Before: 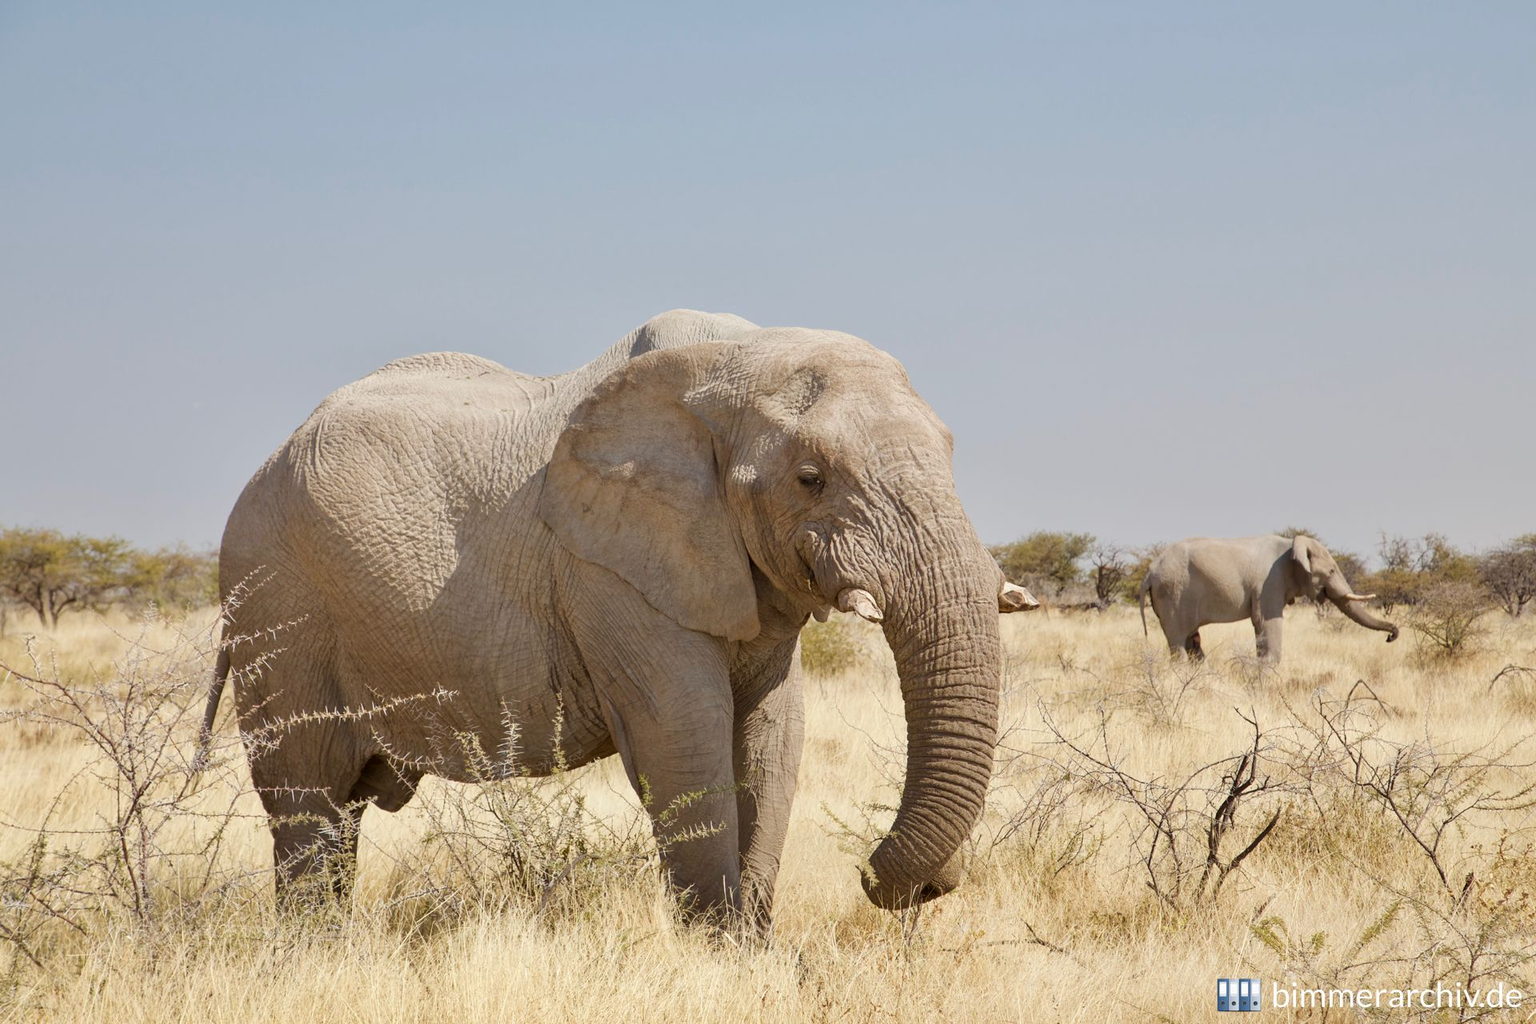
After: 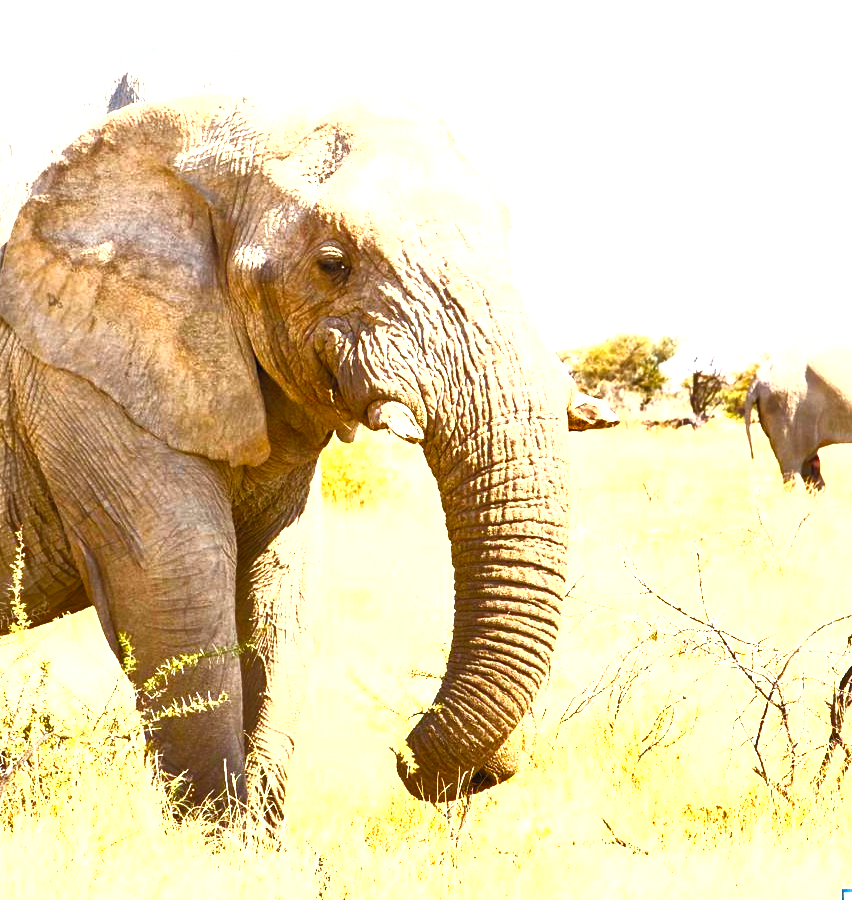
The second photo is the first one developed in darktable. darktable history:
color balance rgb: perceptual saturation grading › global saturation 20%, perceptual saturation grading › highlights -25%, perceptual saturation grading › shadows 25%
white balance: red 0.98, blue 1.034
crop: left 35.432%, top 26.233%, right 20.145%, bottom 3.432%
color zones: curves: ch1 [(0, 0.469) (0.001, 0.469) (0.12, 0.446) (0.248, 0.469) (0.5, 0.5) (0.748, 0.5) (0.999, 0.469) (1, 0.469)]
levels: levels [0.055, 0.477, 0.9]
contrast brightness saturation: contrast 1, brightness 1, saturation 1
tone equalizer: on, module defaults
